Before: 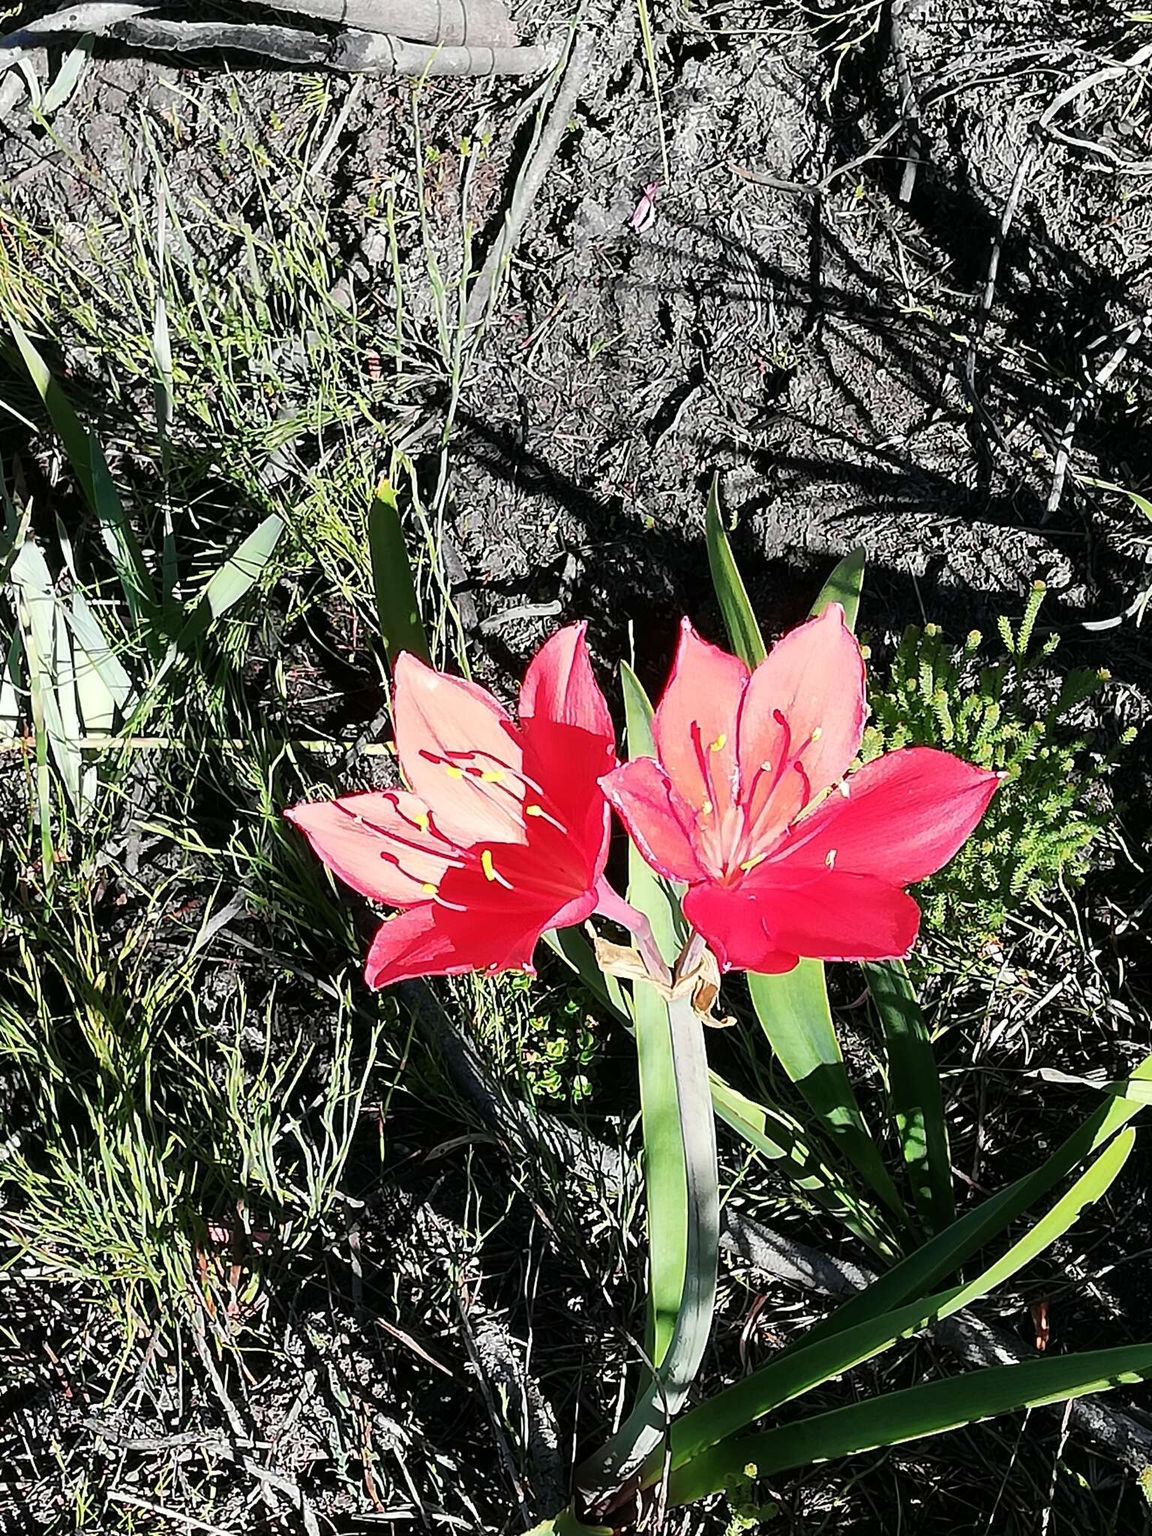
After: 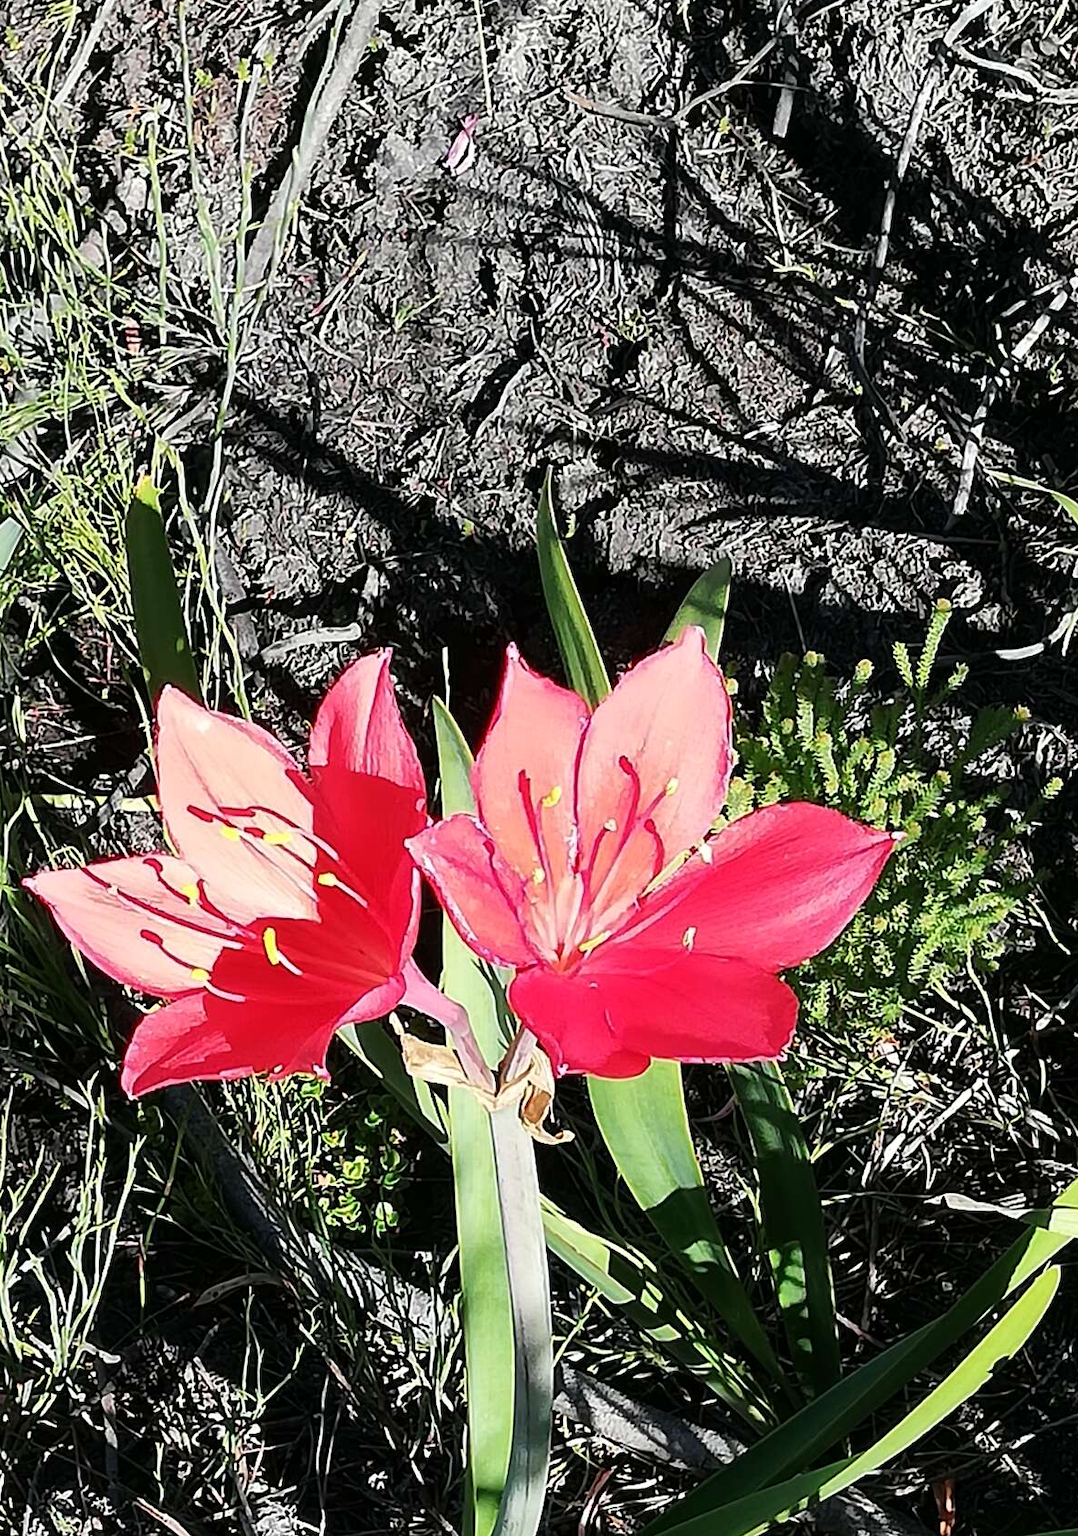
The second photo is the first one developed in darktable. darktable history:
crop: left 23.095%, top 5.827%, bottom 11.854%
tone equalizer: on, module defaults
